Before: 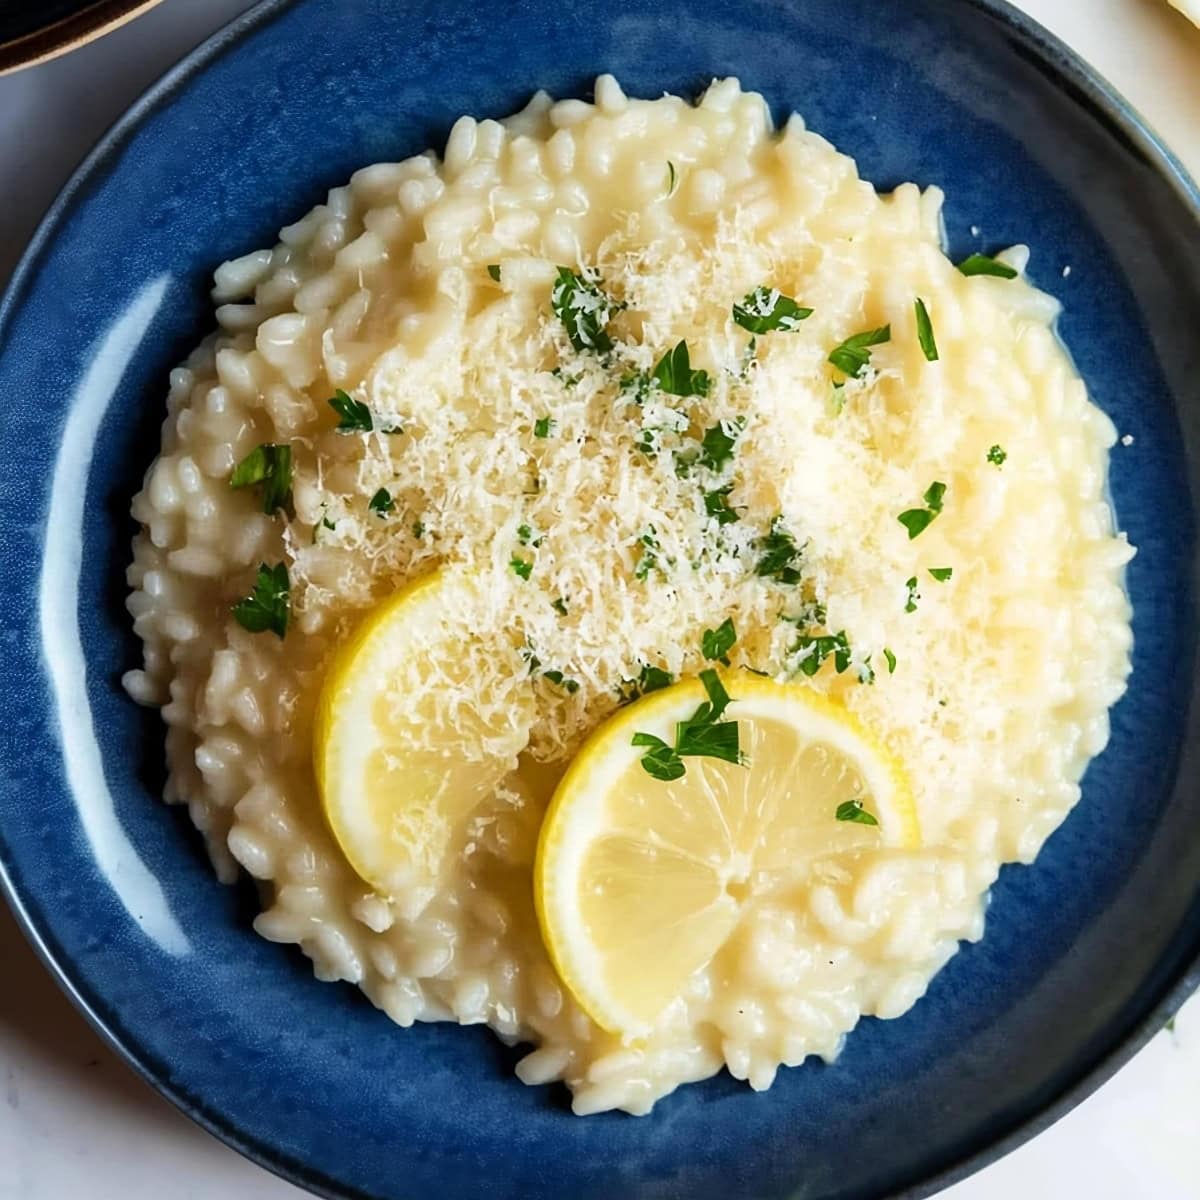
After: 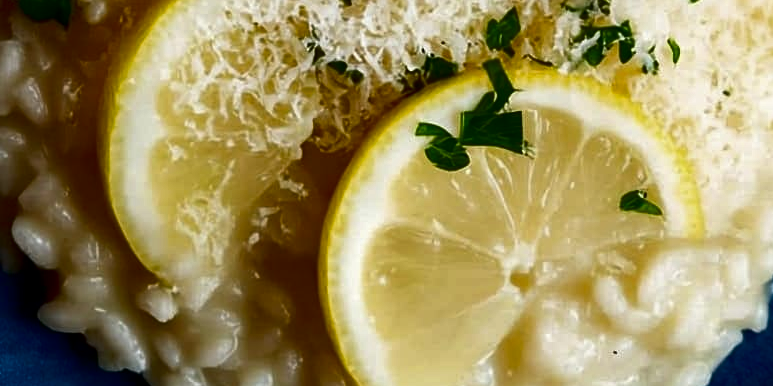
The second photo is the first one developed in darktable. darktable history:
contrast brightness saturation: brightness -0.537
crop: left 18.048%, top 50.873%, right 17.49%, bottom 16.913%
